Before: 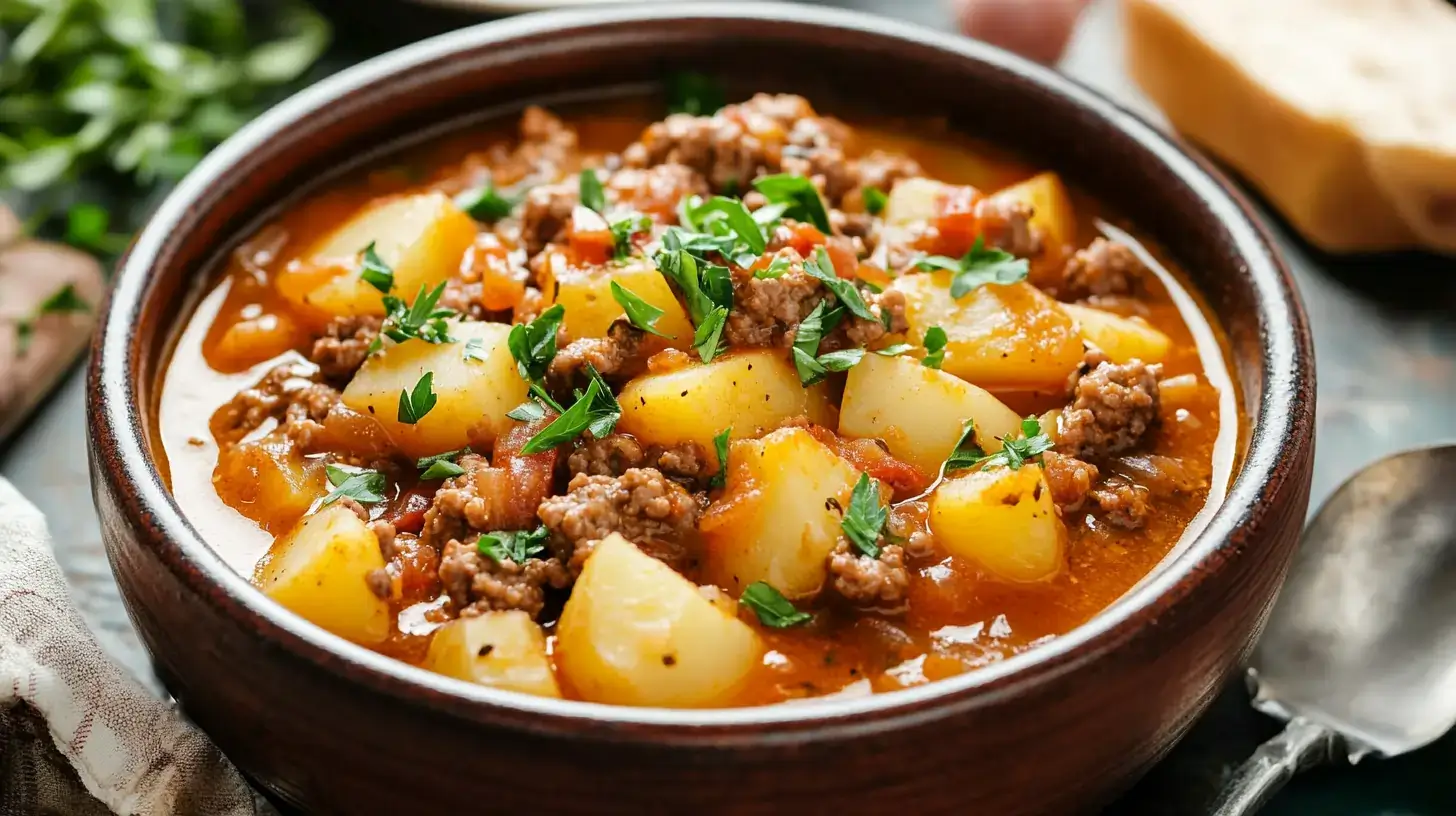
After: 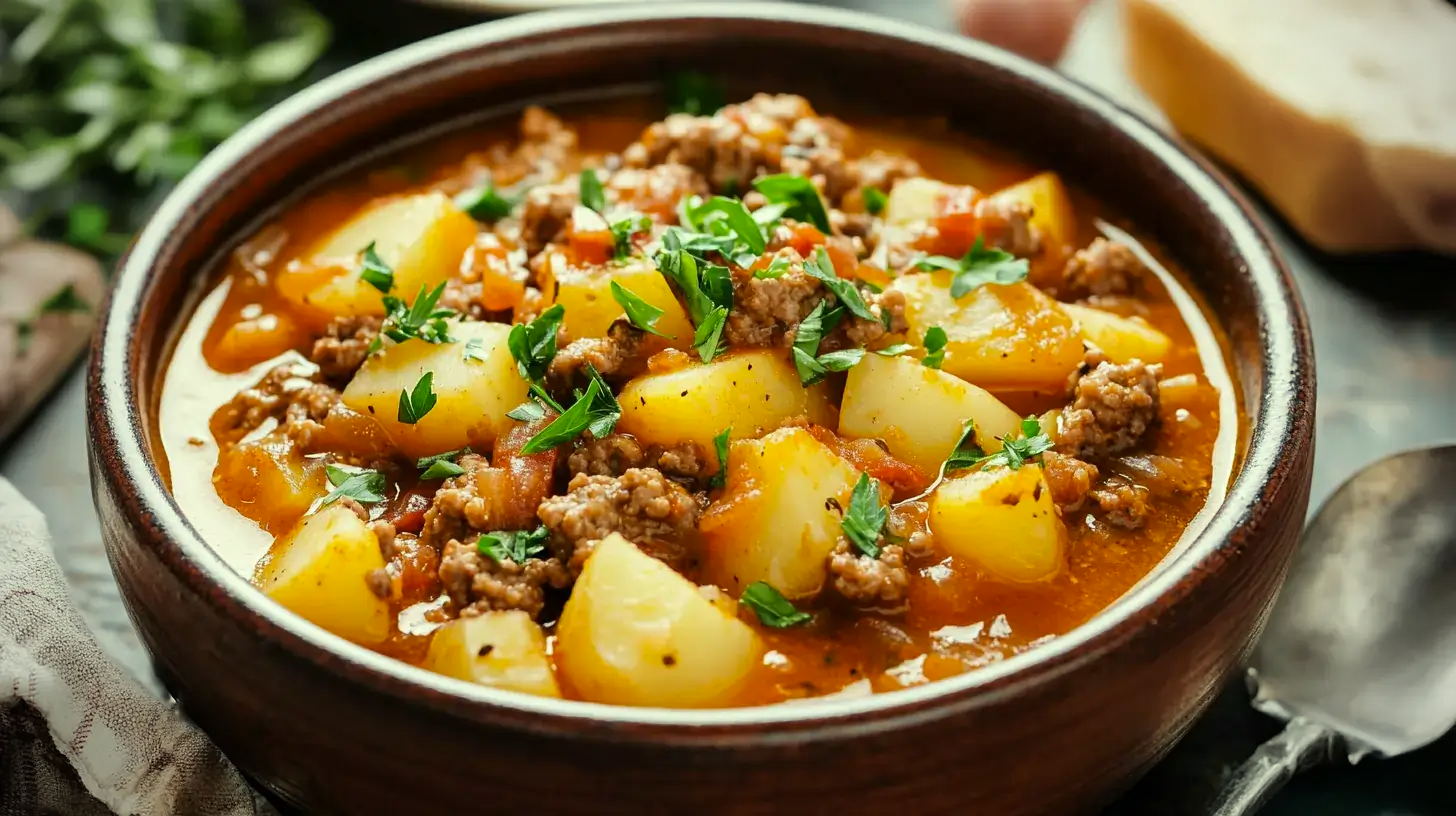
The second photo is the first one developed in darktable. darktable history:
vignetting: fall-off start 74.49%, fall-off radius 65.9%, brightness -0.628, saturation -0.68
color correction: highlights a* -5.94, highlights b* 11.19
